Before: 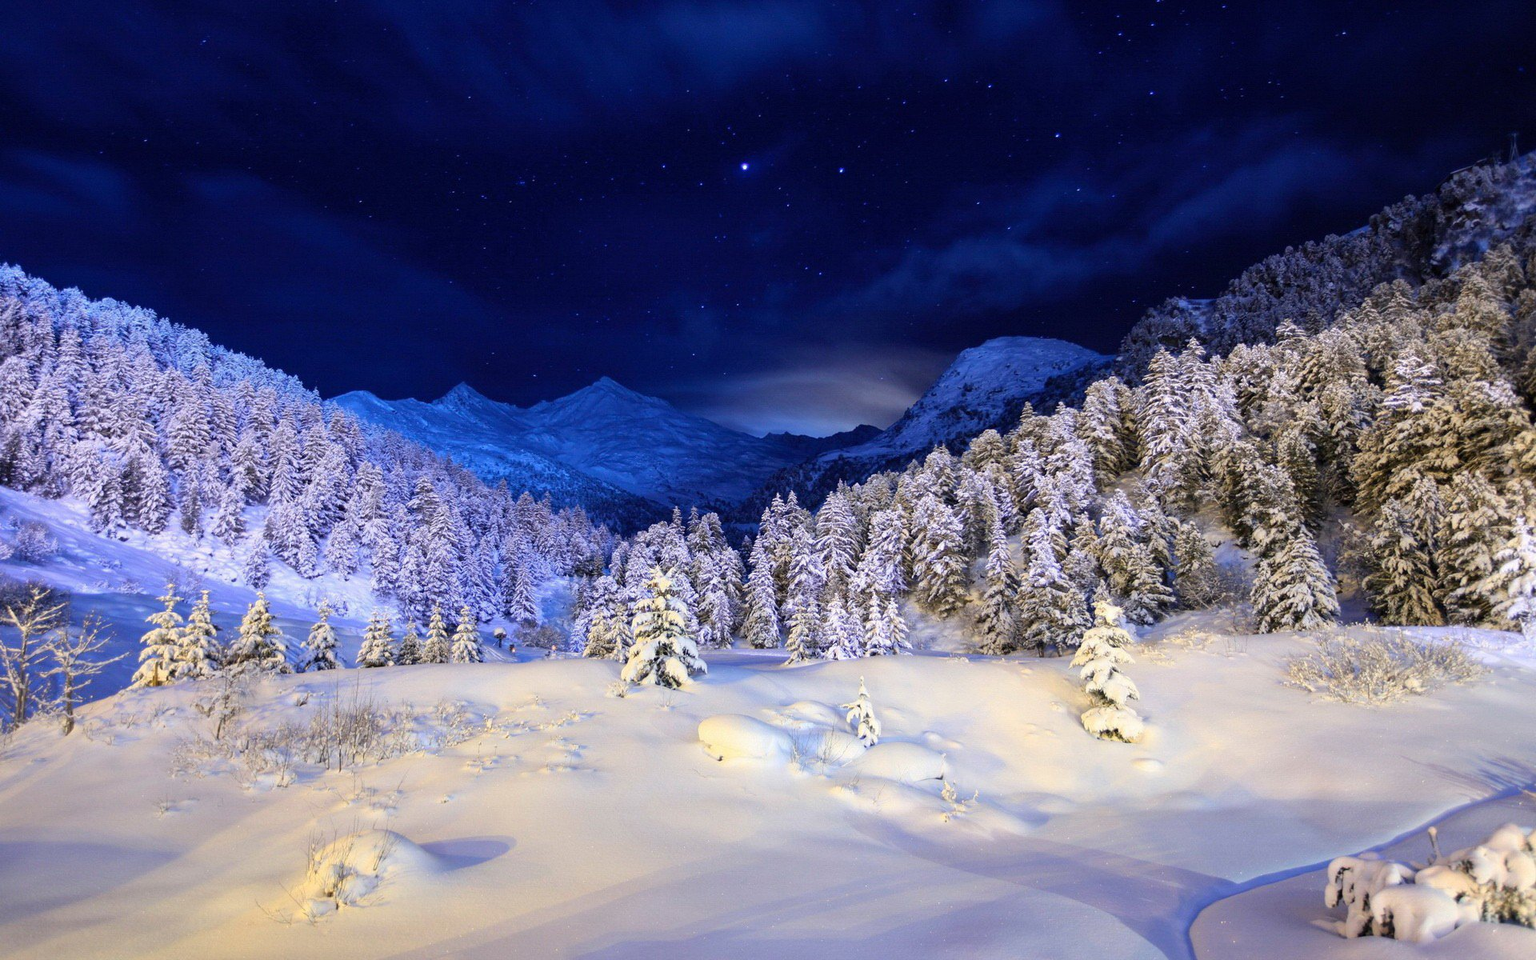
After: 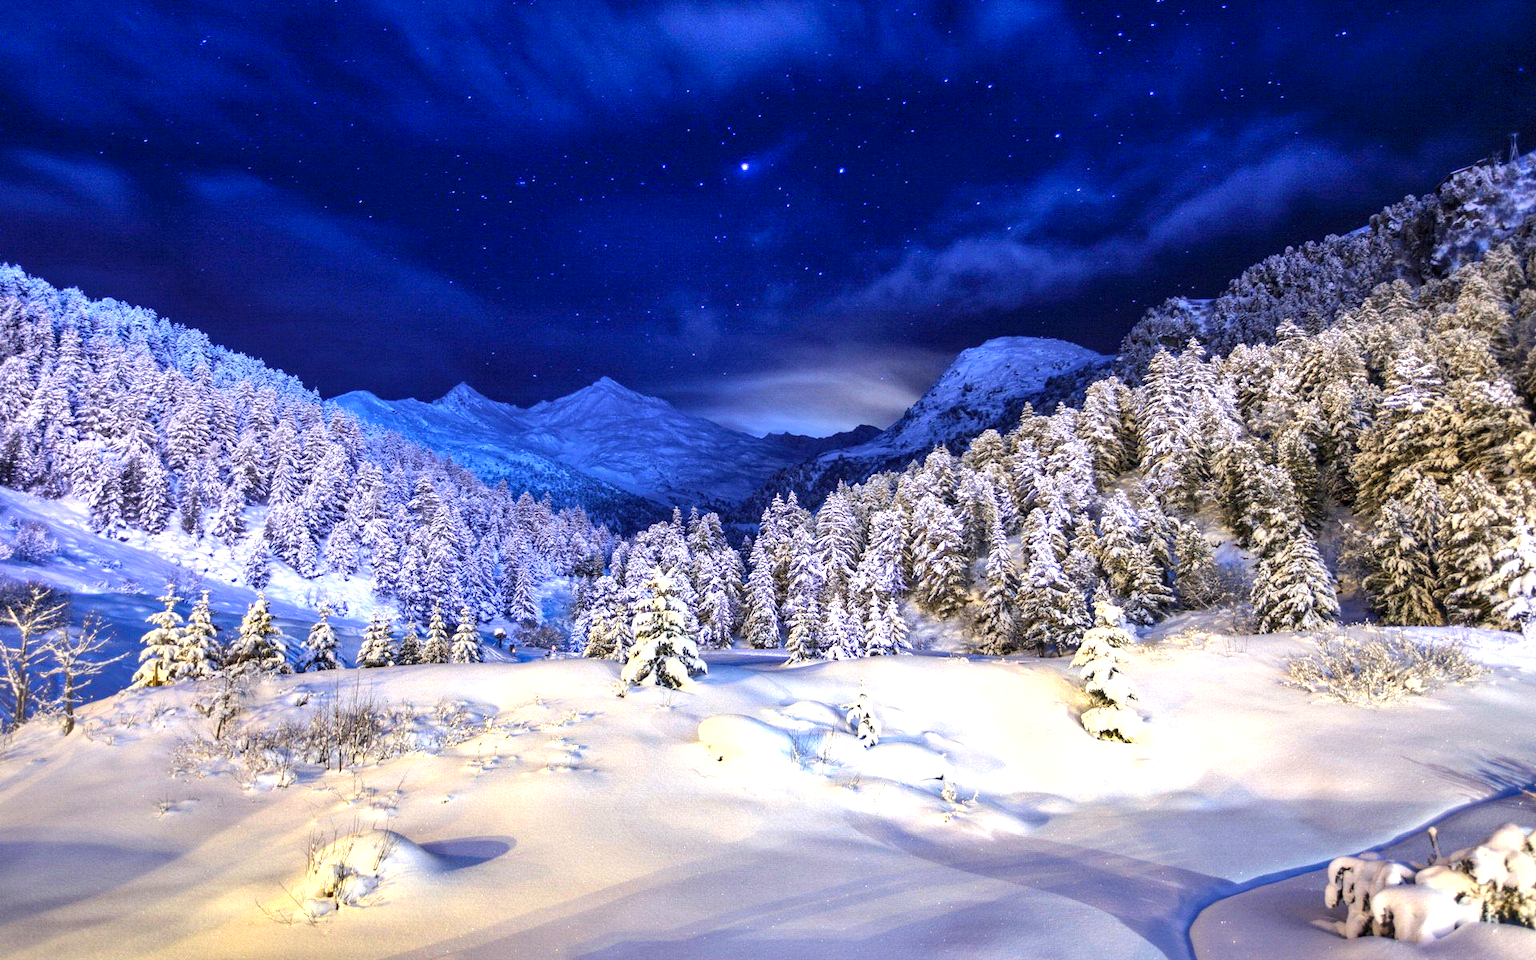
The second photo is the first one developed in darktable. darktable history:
exposure: exposure 0.602 EV, compensate exposure bias true, compensate highlight preservation false
shadows and highlights: soften with gaussian
local contrast: on, module defaults
